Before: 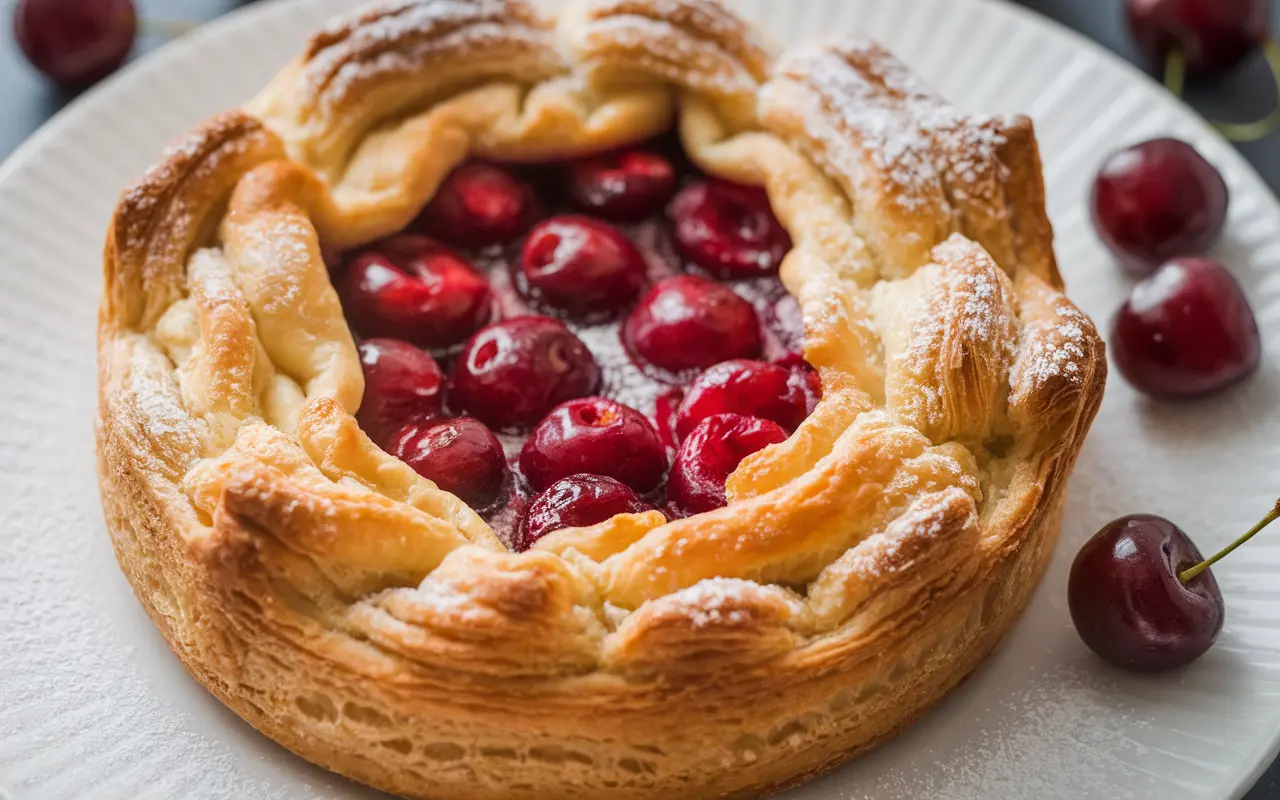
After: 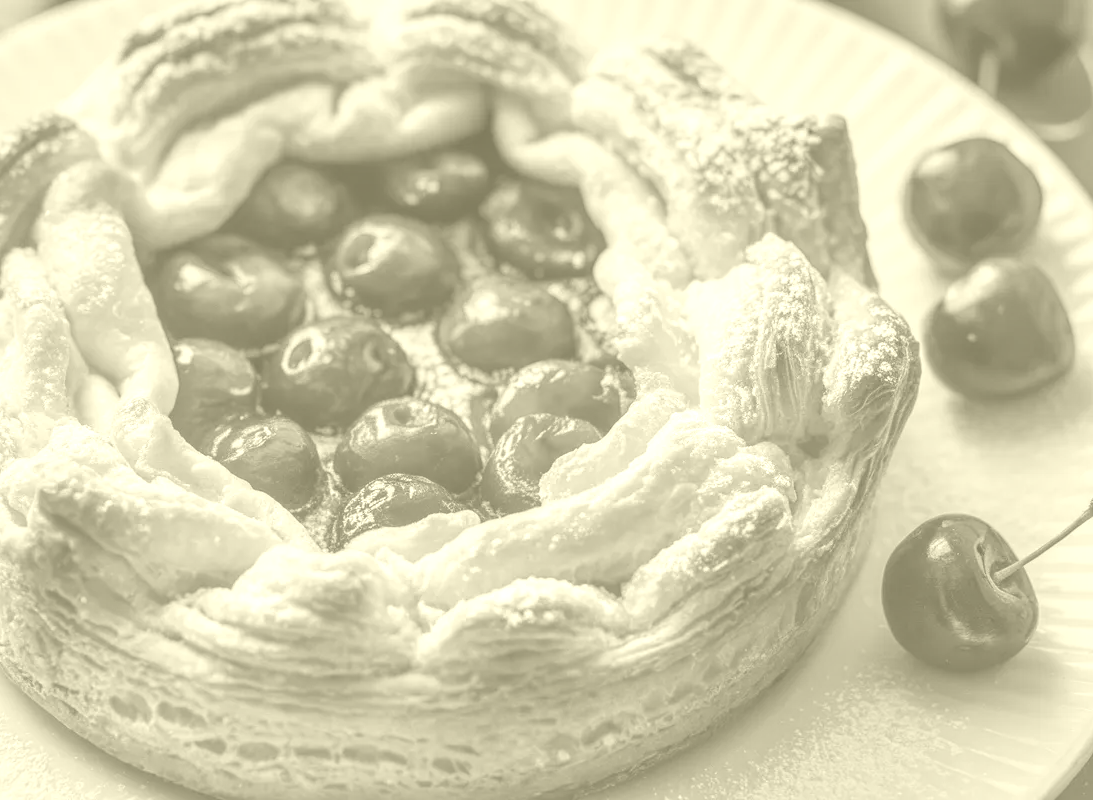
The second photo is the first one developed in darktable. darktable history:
white balance: emerald 1
crop and rotate: left 14.584%
colorize: hue 43.2°, saturation 40%, version 1
tone equalizer: on, module defaults
local contrast: detail 160%
